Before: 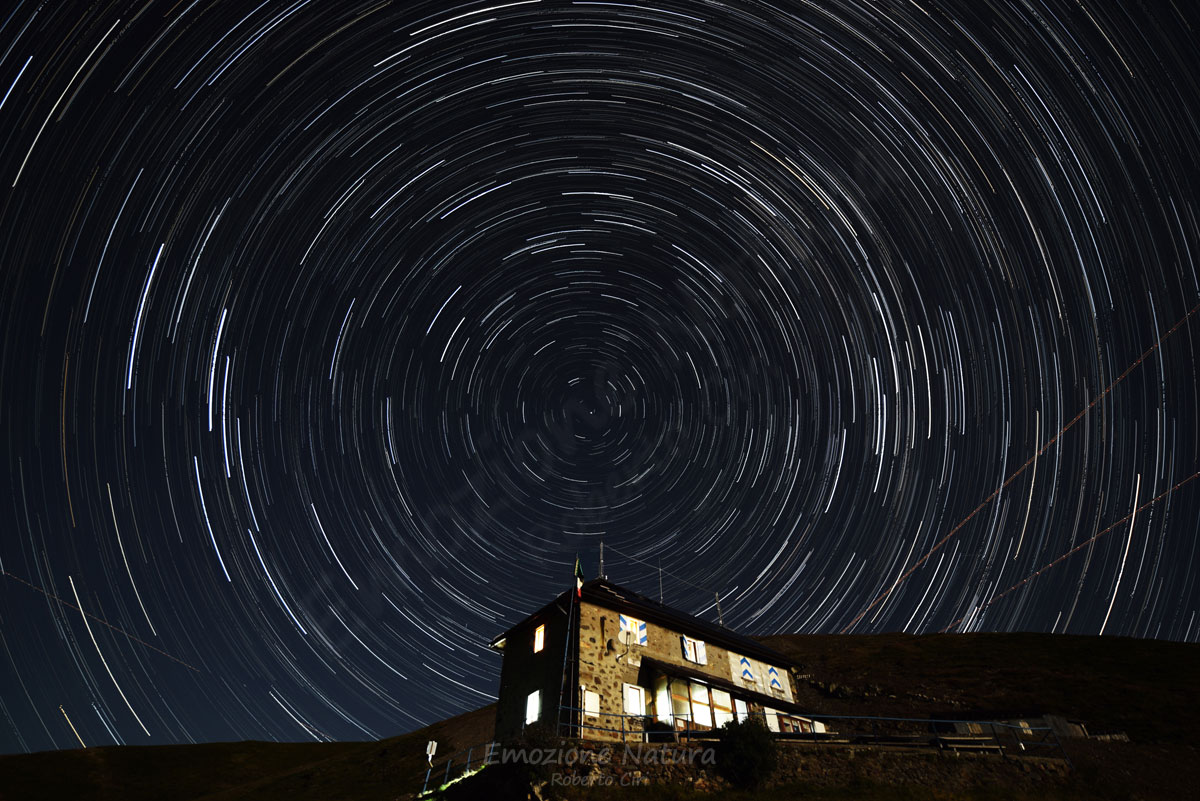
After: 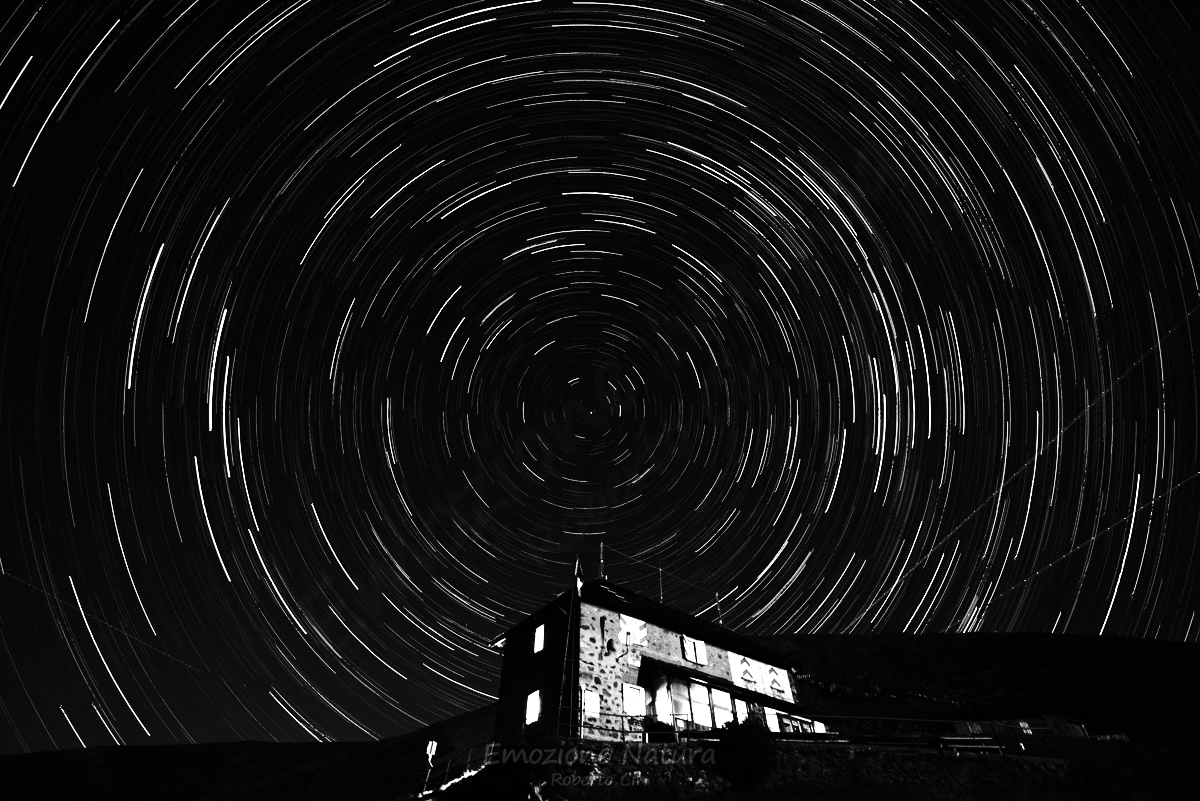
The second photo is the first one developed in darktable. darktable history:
monochrome: on, module defaults
tone equalizer: -8 EV -1.08 EV, -7 EV -1.01 EV, -6 EV -0.867 EV, -5 EV -0.578 EV, -3 EV 0.578 EV, -2 EV 0.867 EV, -1 EV 1.01 EV, +0 EV 1.08 EV, edges refinement/feathering 500, mask exposure compensation -1.57 EV, preserve details no
base curve: curves: ch0 [(0, 0) (0.032, 0.025) (0.121, 0.166) (0.206, 0.329) (0.605, 0.79) (1, 1)], preserve colors none
